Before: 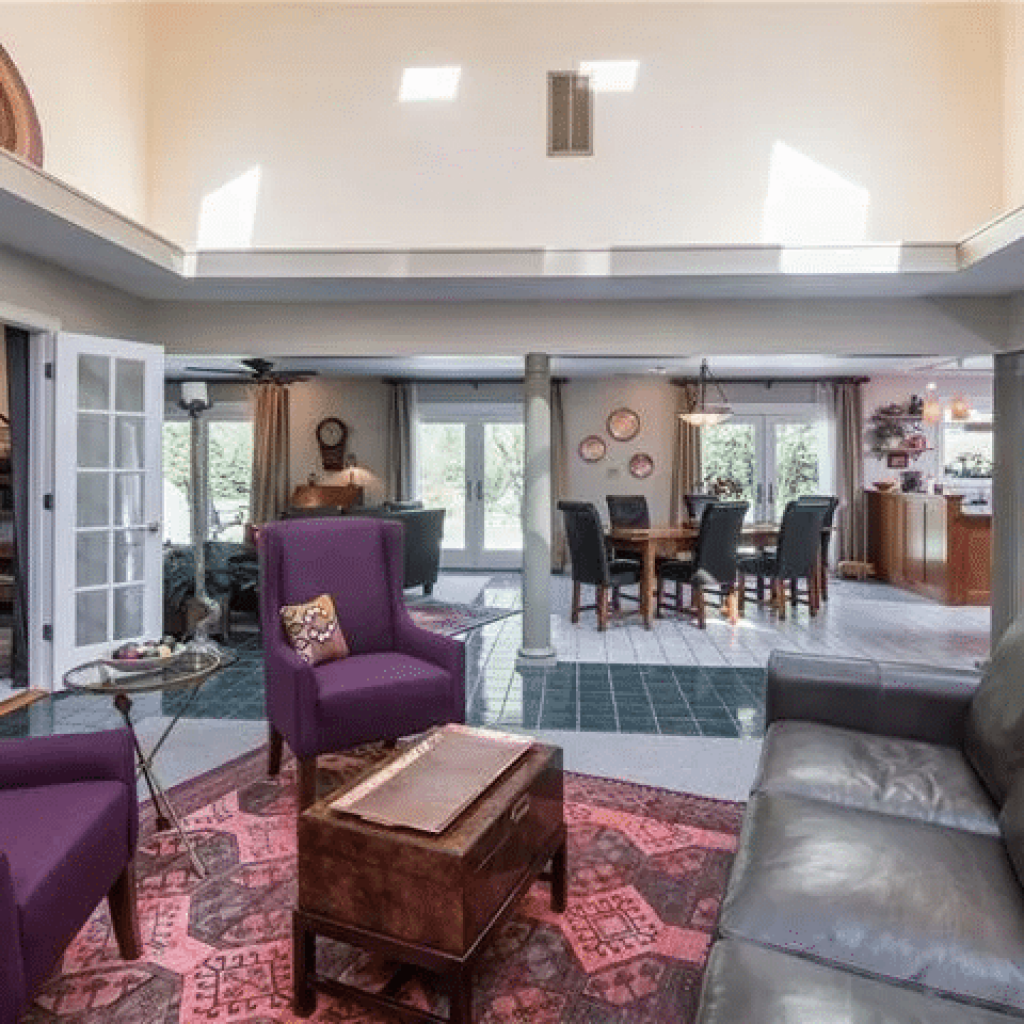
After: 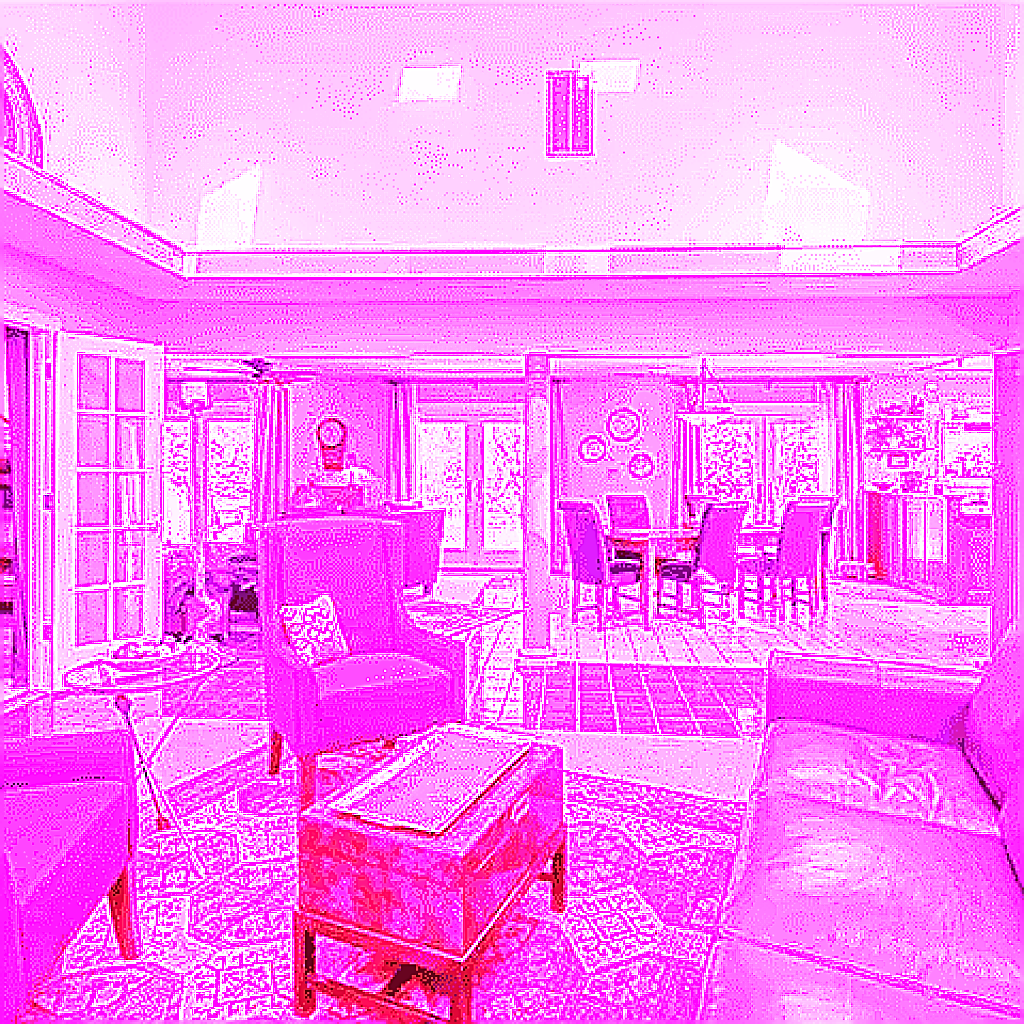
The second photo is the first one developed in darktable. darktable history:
white balance: red 8, blue 8
sharpen: radius 1.4, amount 1.25, threshold 0.7
